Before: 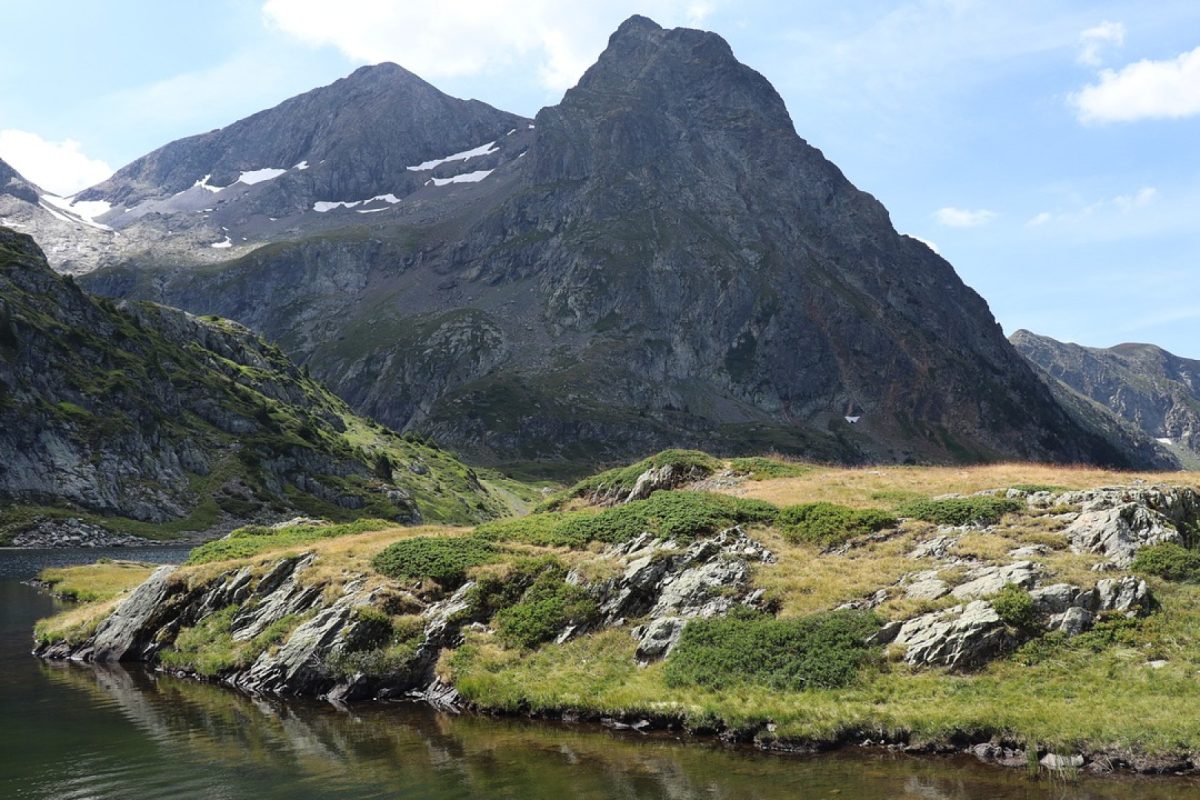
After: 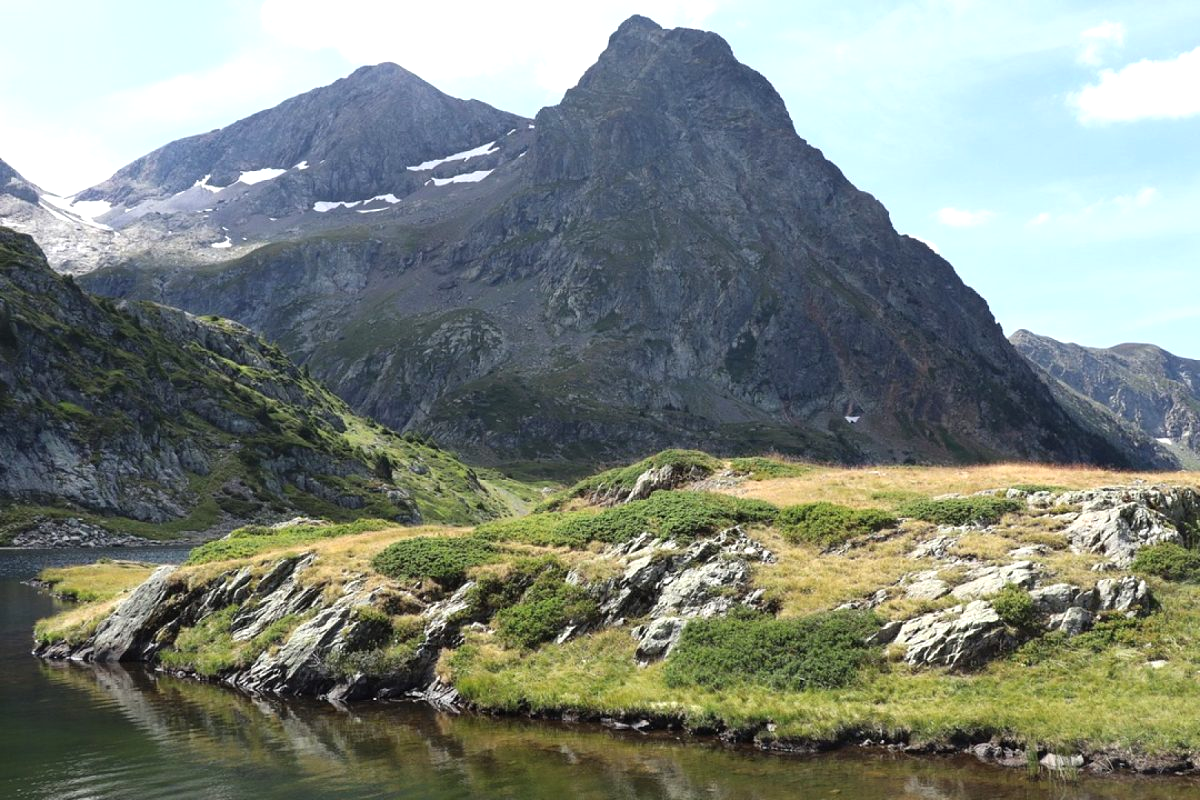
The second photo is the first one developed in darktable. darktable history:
exposure: exposure 0.4 EV, compensate highlight preservation false
tone equalizer: on, module defaults
